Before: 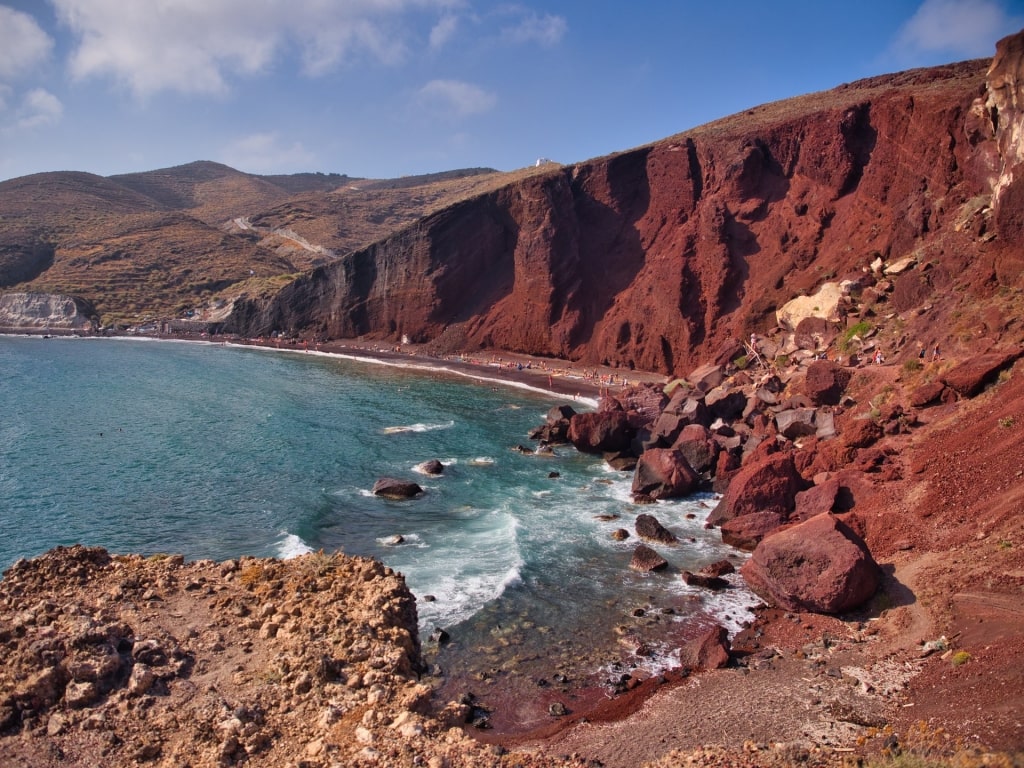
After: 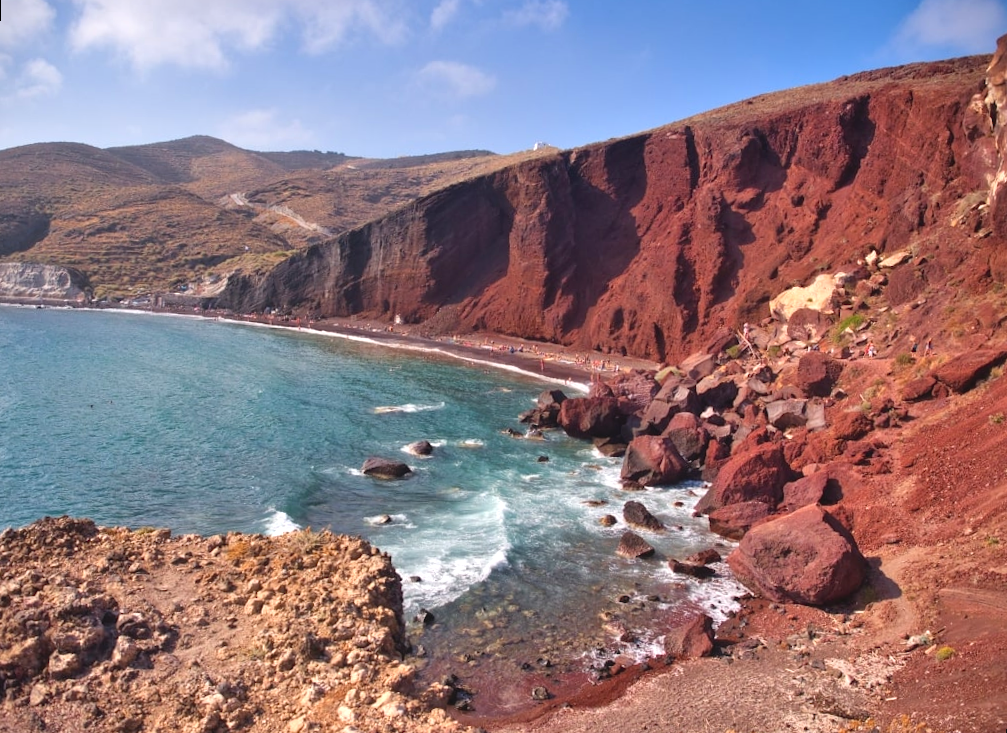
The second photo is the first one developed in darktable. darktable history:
contrast equalizer: octaves 7, y [[0.6 ×6], [0.55 ×6], [0 ×6], [0 ×6], [0 ×6]], mix -0.3
exposure: exposure 0.669 EV, compensate highlight preservation false
rotate and perspective: rotation 1.57°, crop left 0.018, crop right 0.982, crop top 0.039, crop bottom 0.961
color balance: input saturation 99%
